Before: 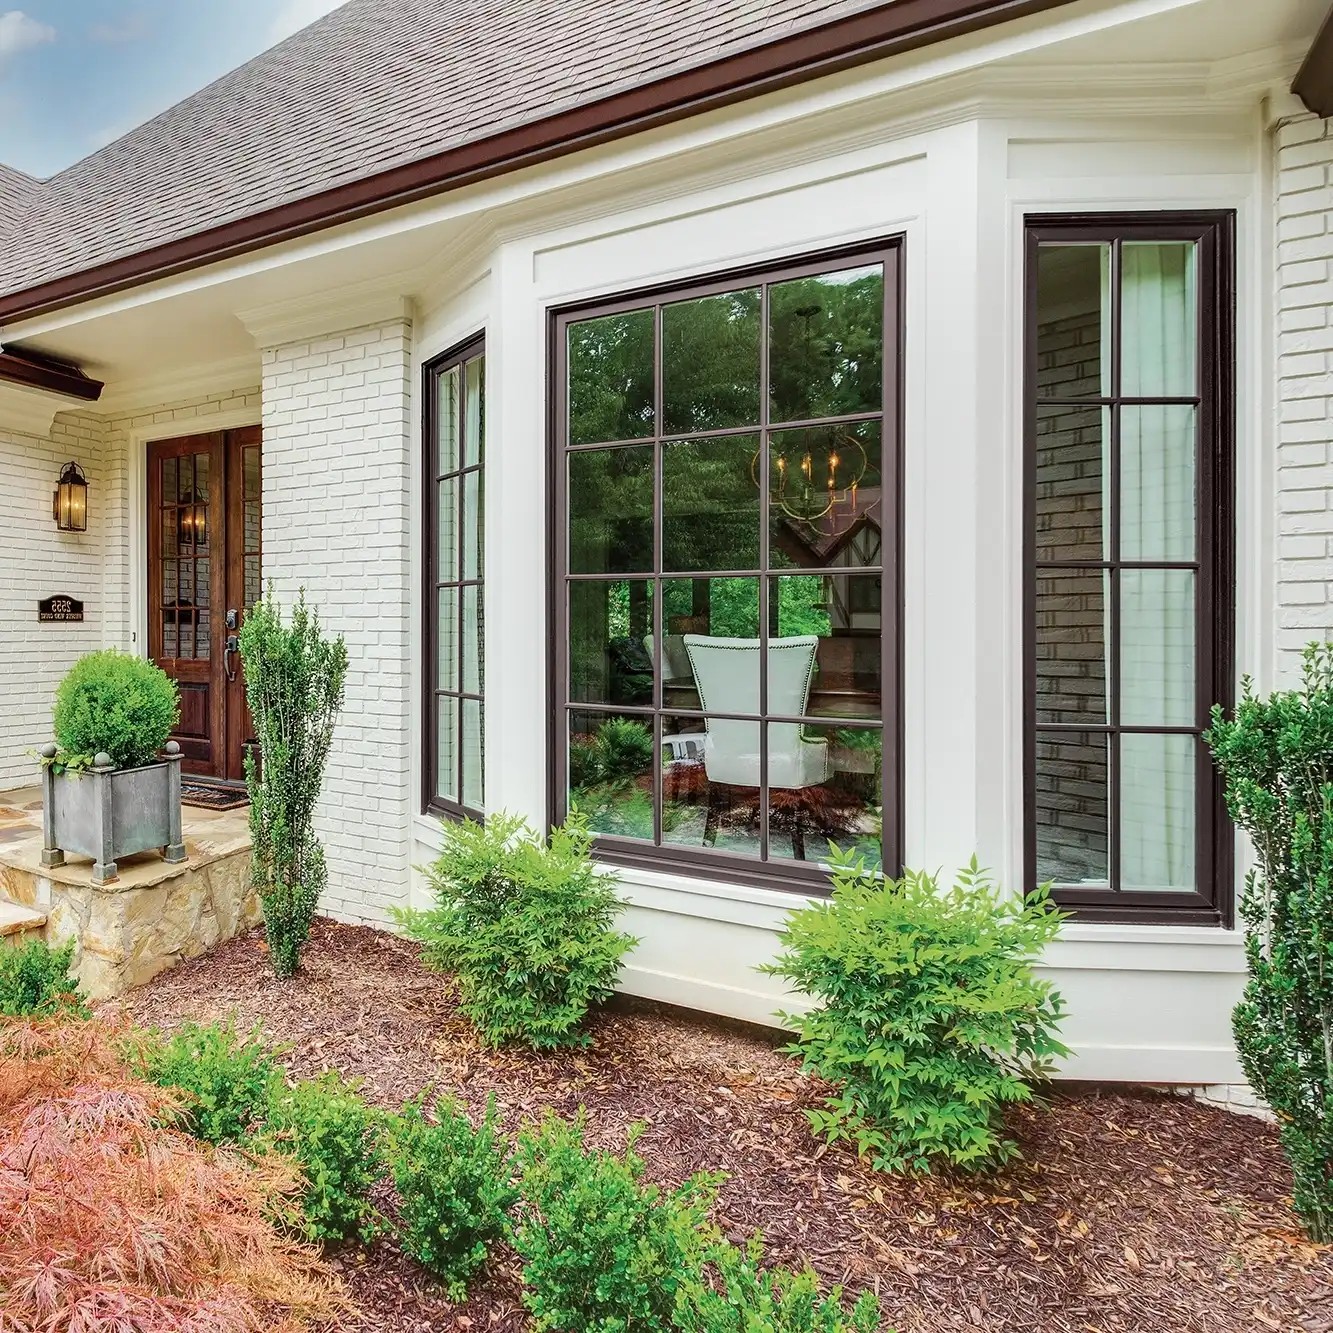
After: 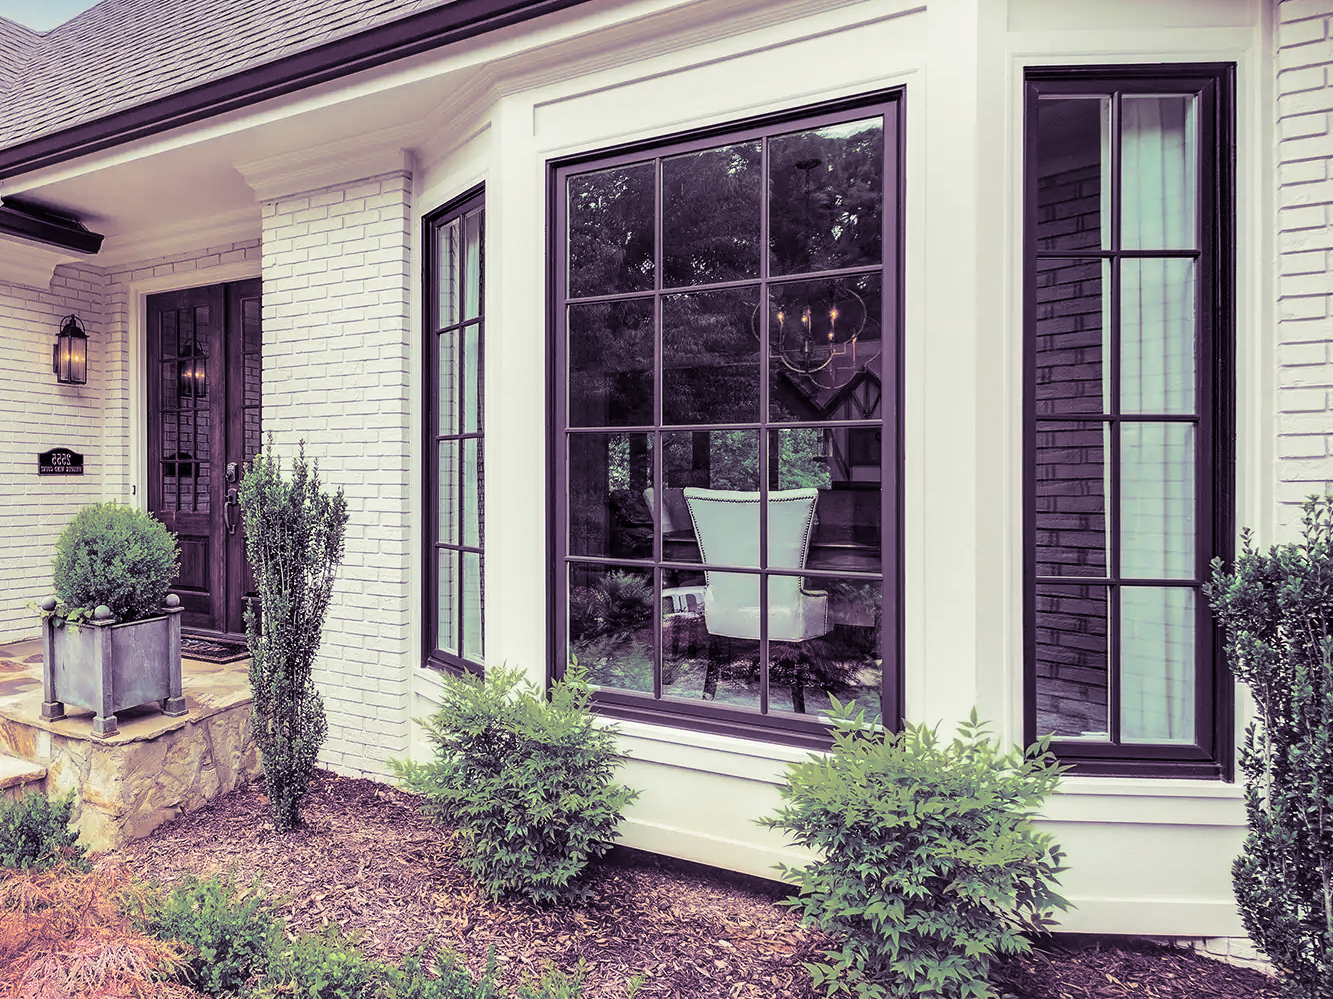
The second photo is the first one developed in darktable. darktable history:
split-toning: shadows › hue 266.4°, shadows › saturation 0.4, highlights › hue 61.2°, highlights › saturation 0.3, compress 0%
crop: top 11.038%, bottom 13.962%
contrast brightness saturation: contrast 0.08, saturation 0.2
